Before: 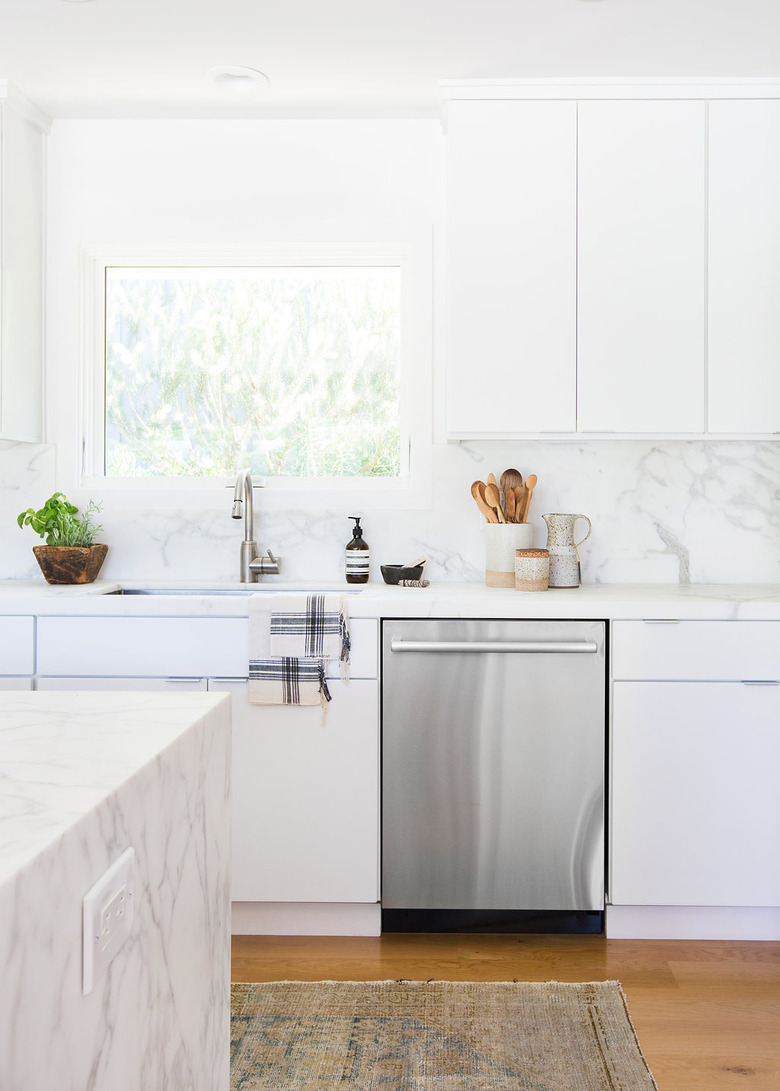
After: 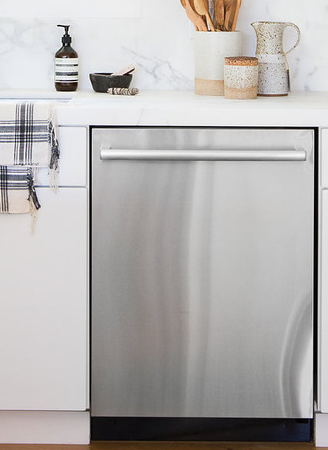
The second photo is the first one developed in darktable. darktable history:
crop: left 37.34%, top 45.159%, right 20.567%, bottom 13.539%
